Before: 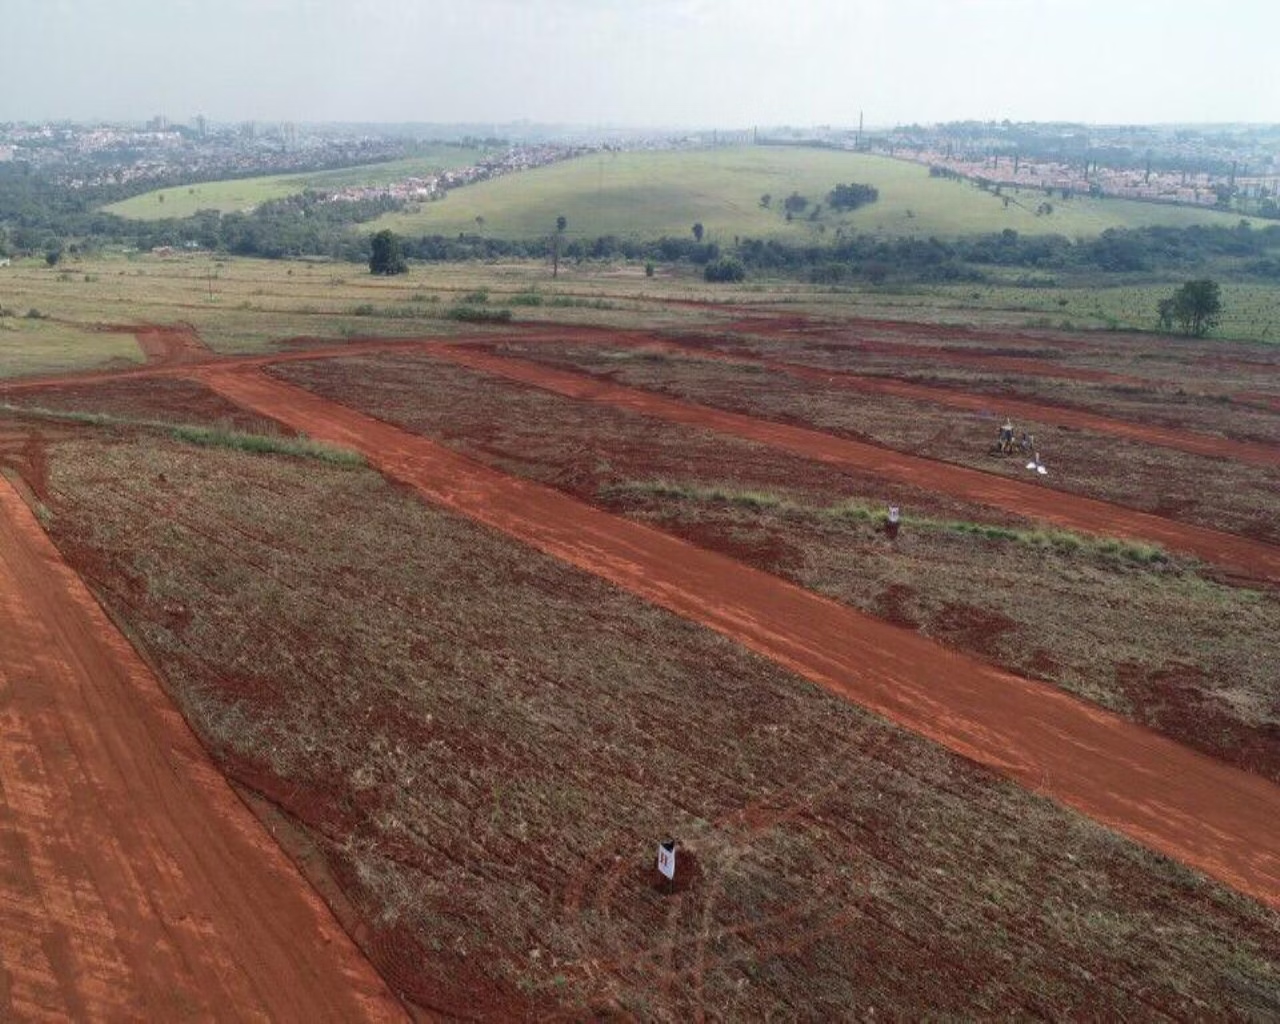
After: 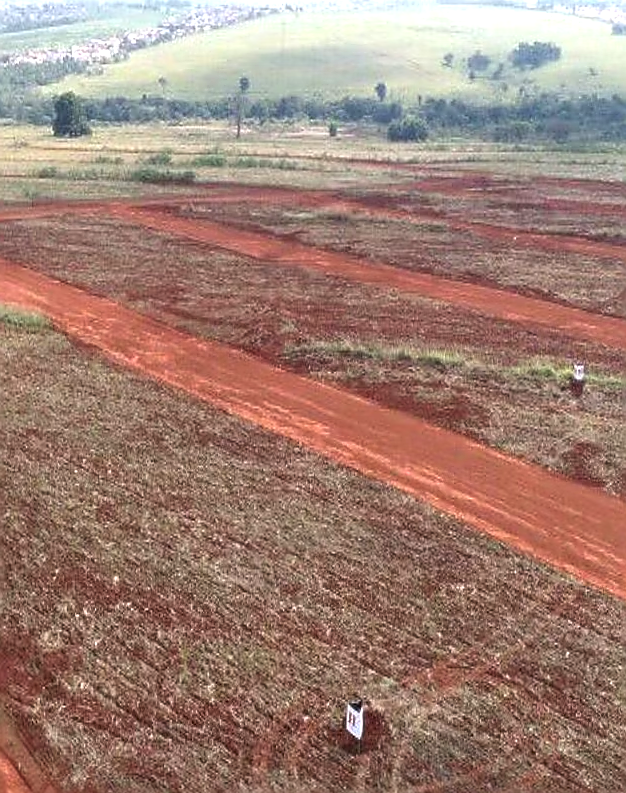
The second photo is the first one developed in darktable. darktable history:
rotate and perspective: rotation -0.45°, automatic cropping original format, crop left 0.008, crop right 0.992, crop top 0.012, crop bottom 0.988
soften: size 10%, saturation 50%, brightness 0.2 EV, mix 10%
exposure: exposure 1.15 EV, compensate highlight preservation false
crop and rotate: angle 0.02°, left 24.353%, top 13.219%, right 26.156%, bottom 8.224%
sharpen: radius 1.4, amount 1.25, threshold 0.7
